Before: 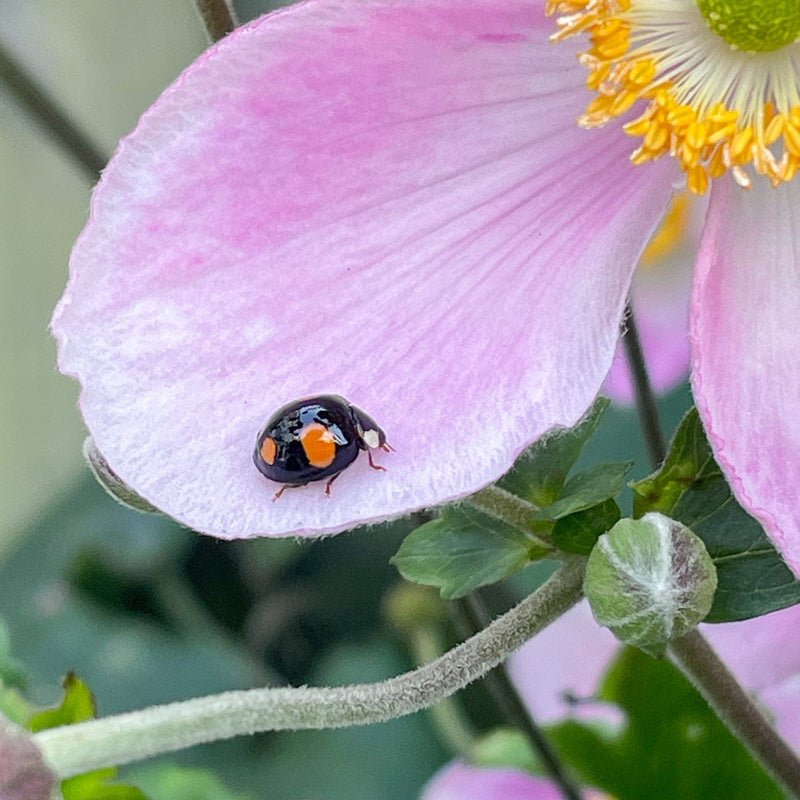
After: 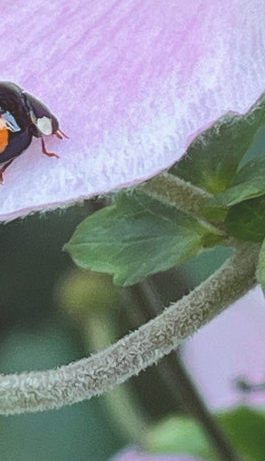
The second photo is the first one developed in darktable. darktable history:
color correction: highlights a* -4.98, highlights b* -3.76, shadows a* 3.83, shadows b* 4.08
exposure: black level correction -0.025, exposure -0.117 EV, compensate highlight preservation false
crop: left 40.878%, top 39.176%, right 25.993%, bottom 3.081%
